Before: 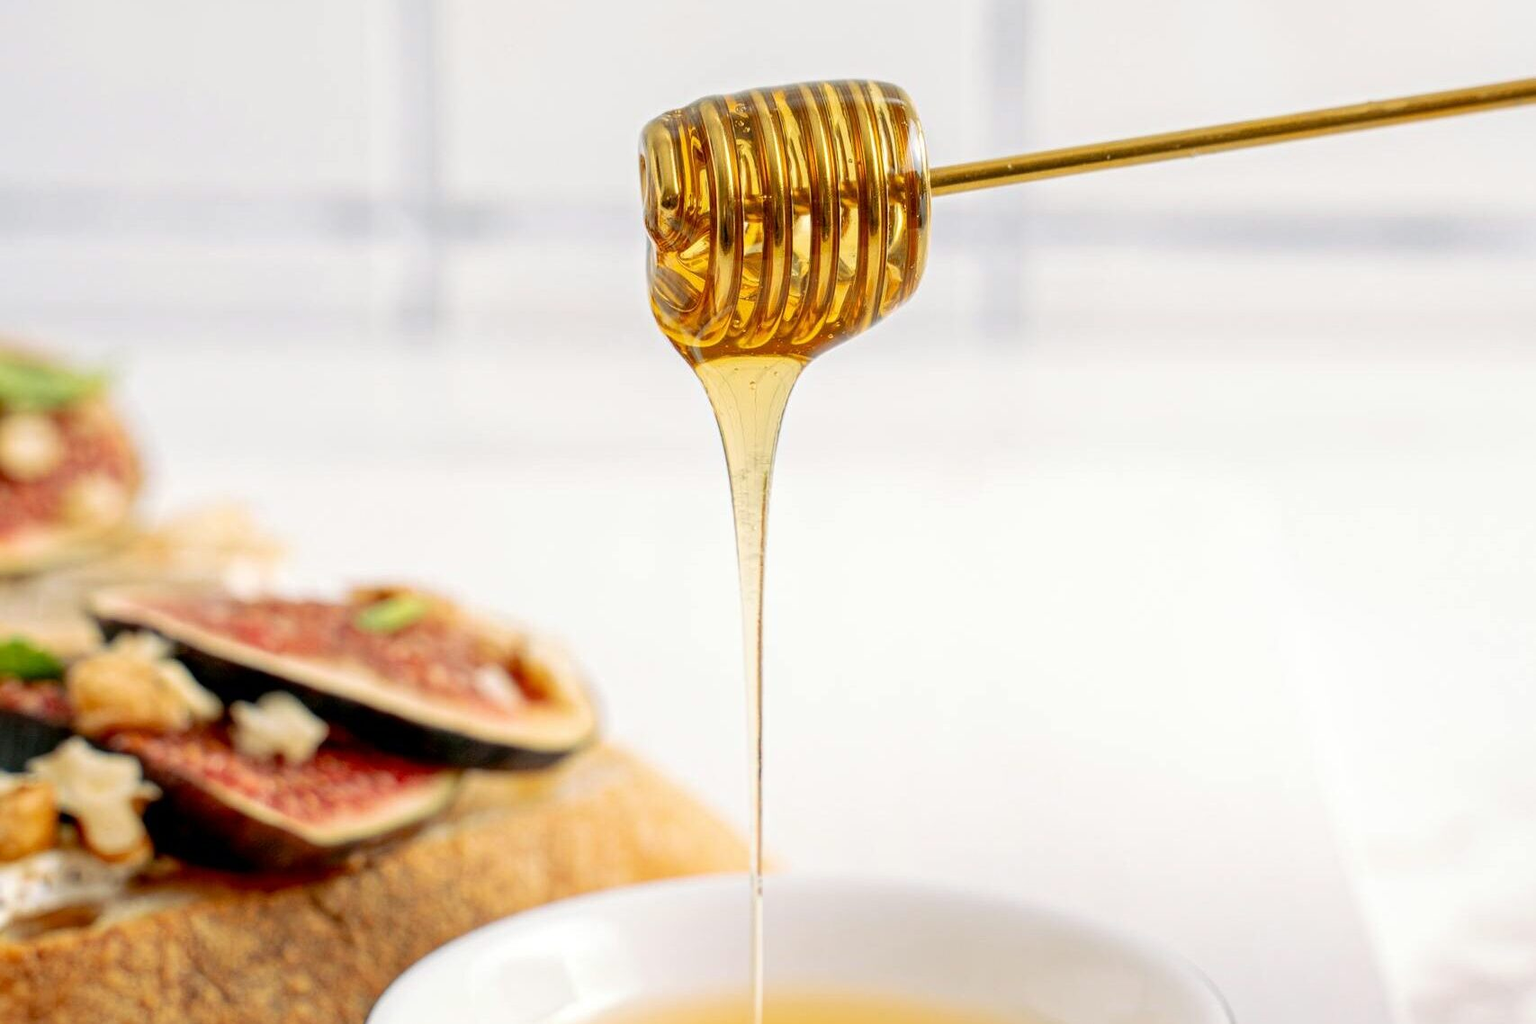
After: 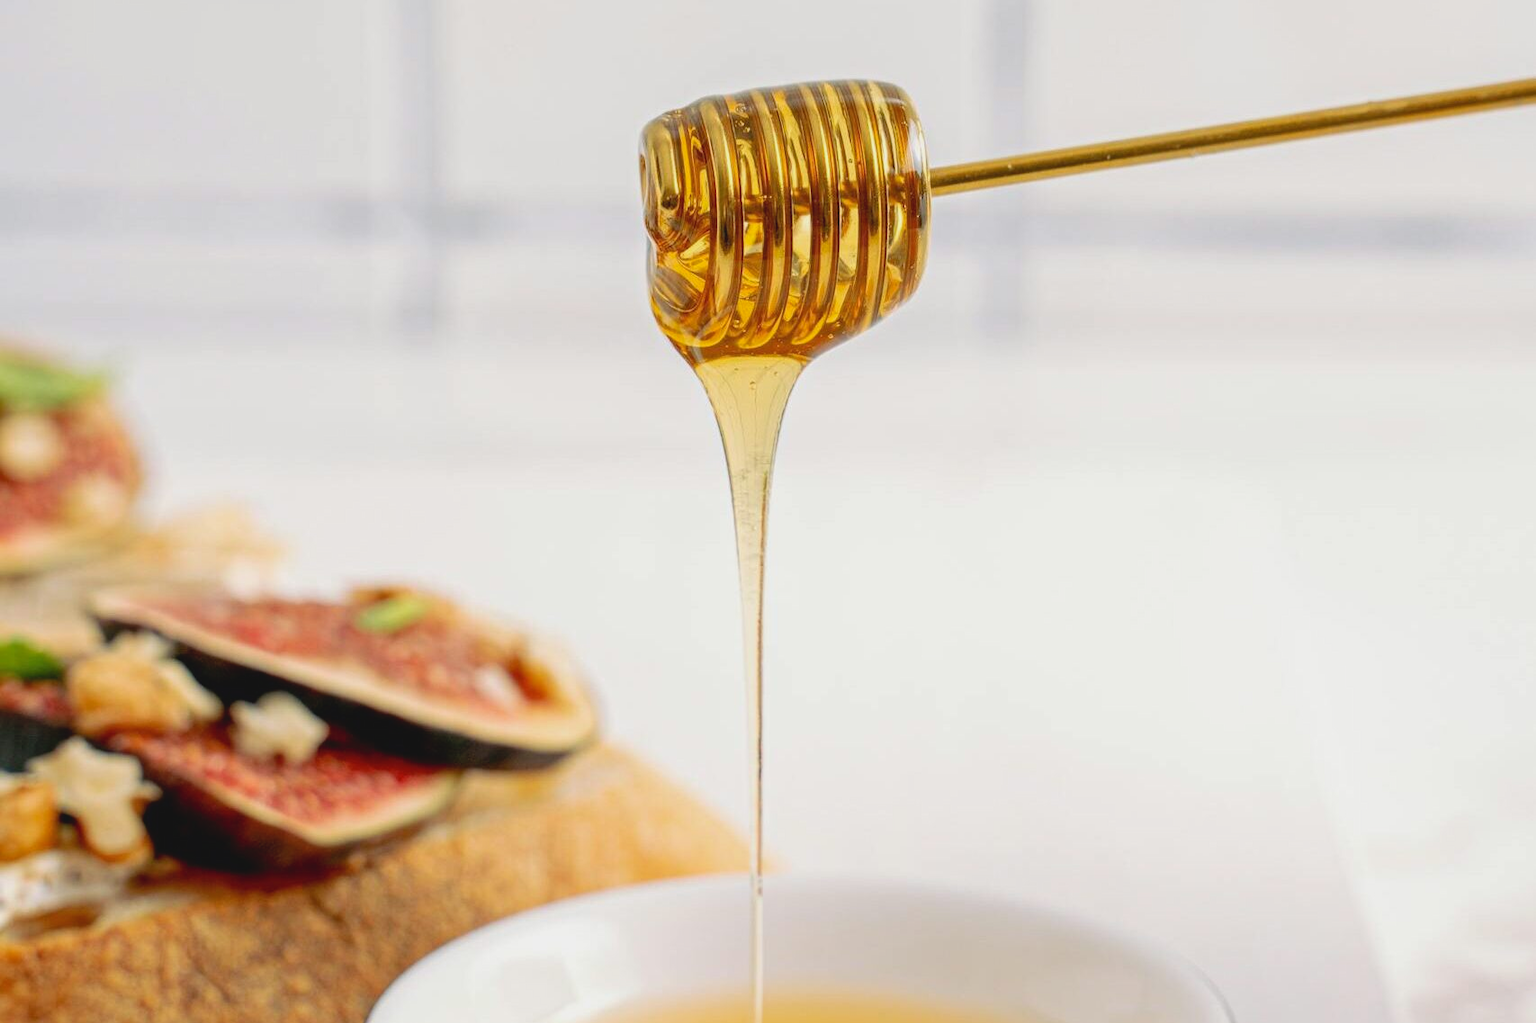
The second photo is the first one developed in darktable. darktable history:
contrast brightness saturation: contrast -0.117
